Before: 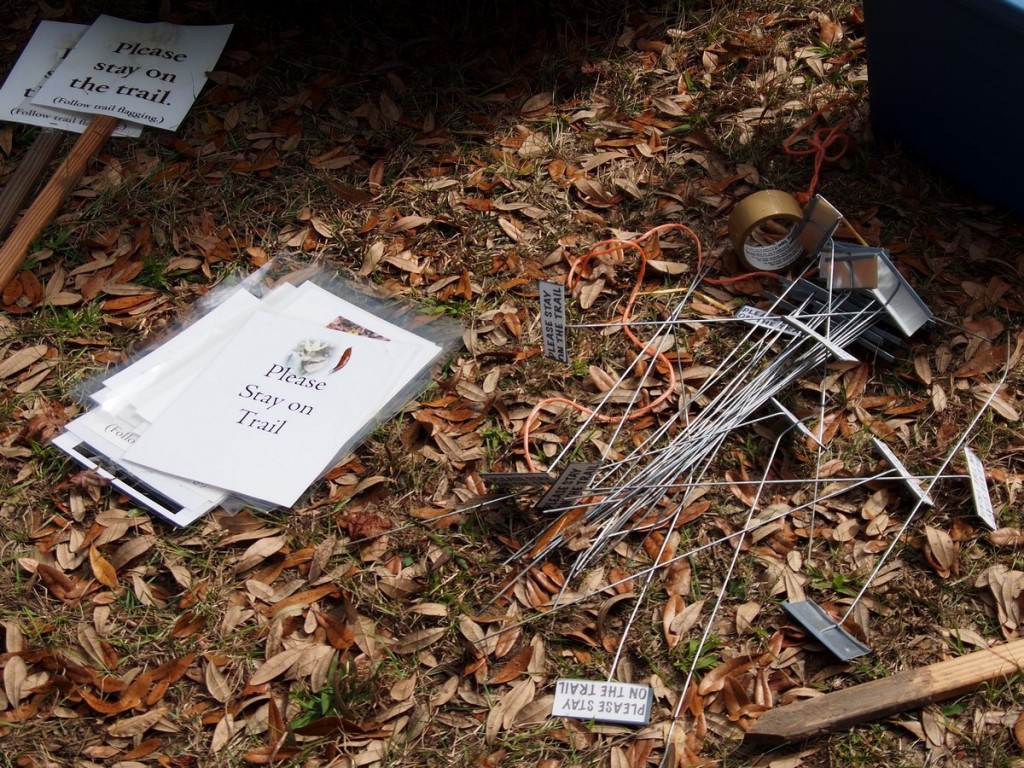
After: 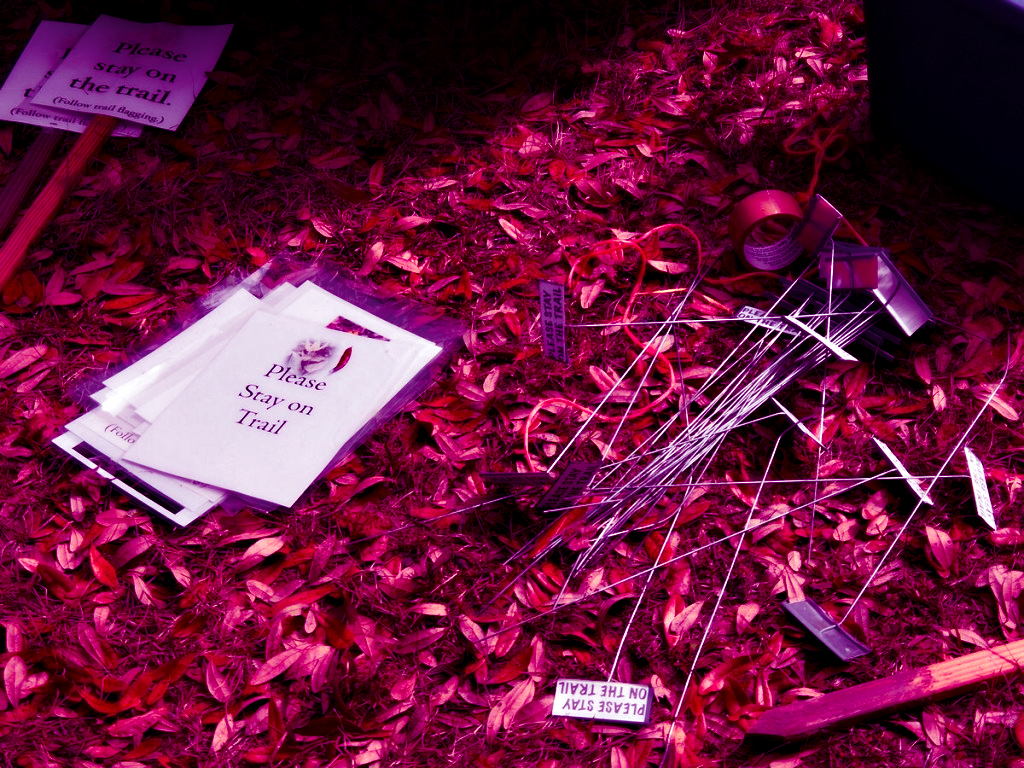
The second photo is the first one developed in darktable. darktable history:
contrast equalizer: y [[0.514, 0.573, 0.581, 0.508, 0.5, 0.5], [0.5 ×6], [0.5 ×6], [0 ×6], [0 ×6]]
color balance: mode lift, gamma, gain (sRGB), lift [1, 1, 0.101, 1]
color zones: curves: ch1 [(0, 0.679) (0.143, 0.647) (0.286, 0.261) (0.378, -0.011) (0.571, 0.396) (0.714, 0.399) (0.857, 0.406) (1, 0.679)]
